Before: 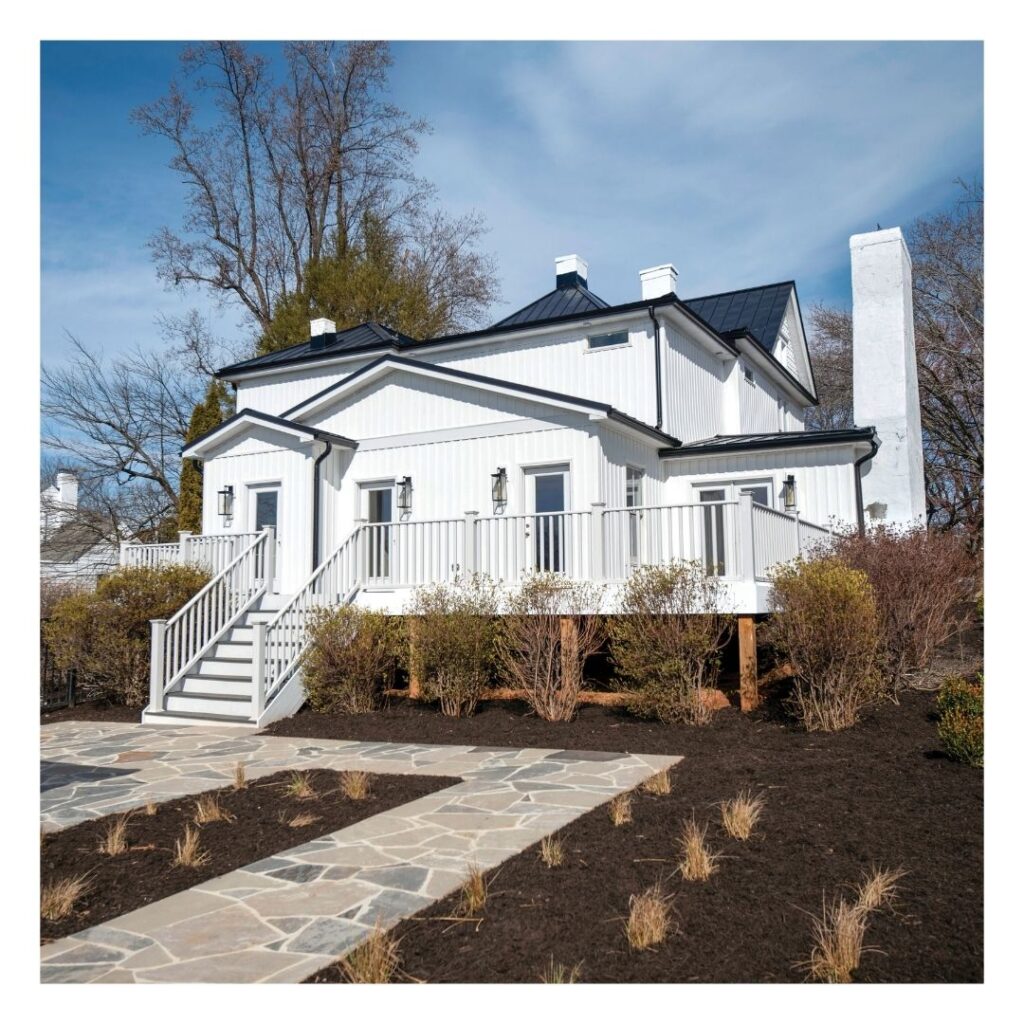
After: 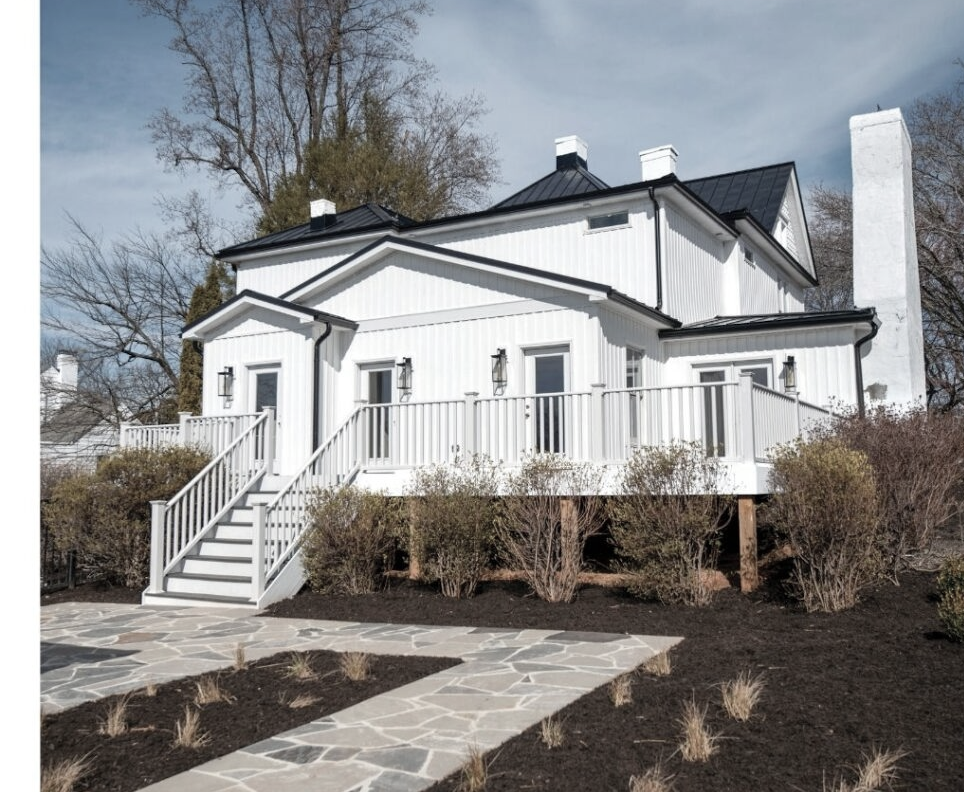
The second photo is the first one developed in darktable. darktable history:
color correction: highlights b* 0.051, saturation 0.527
crop and rotate: angle 0.027°, top 11.679%, right 5.766%, bottom 10.888%
